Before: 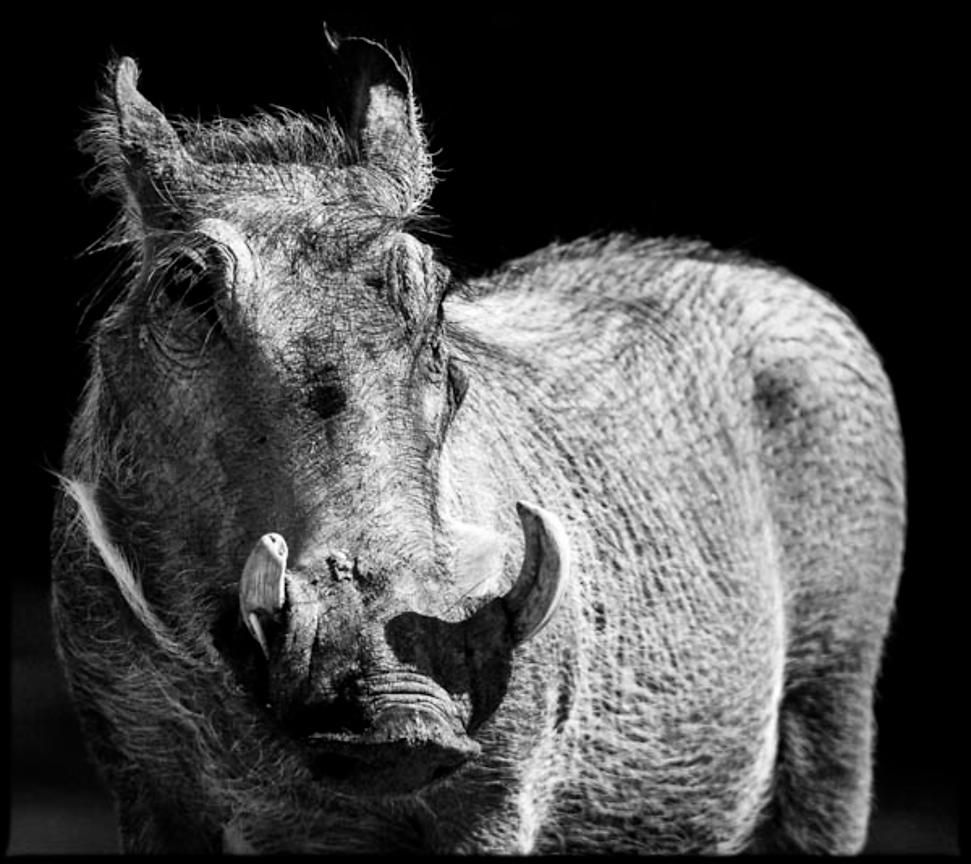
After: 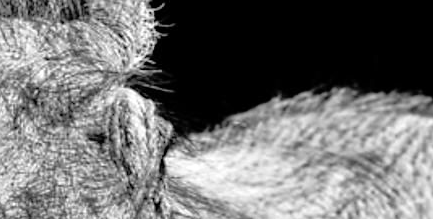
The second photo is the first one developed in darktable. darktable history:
tone equalizer: -7 EV 0.157 EV, -6 EV 0.561 EV, -5 EV 1.17 EV, -4 EV 1.31 EV, -3 EV 1.12 EV, -2 EV 0.6 EV, -1 EV 0.16 EV, mask exposure compensation -0.513 EV
crop: left 28.665%, top 16.806%, right 26.67%, bottom 57.796%
